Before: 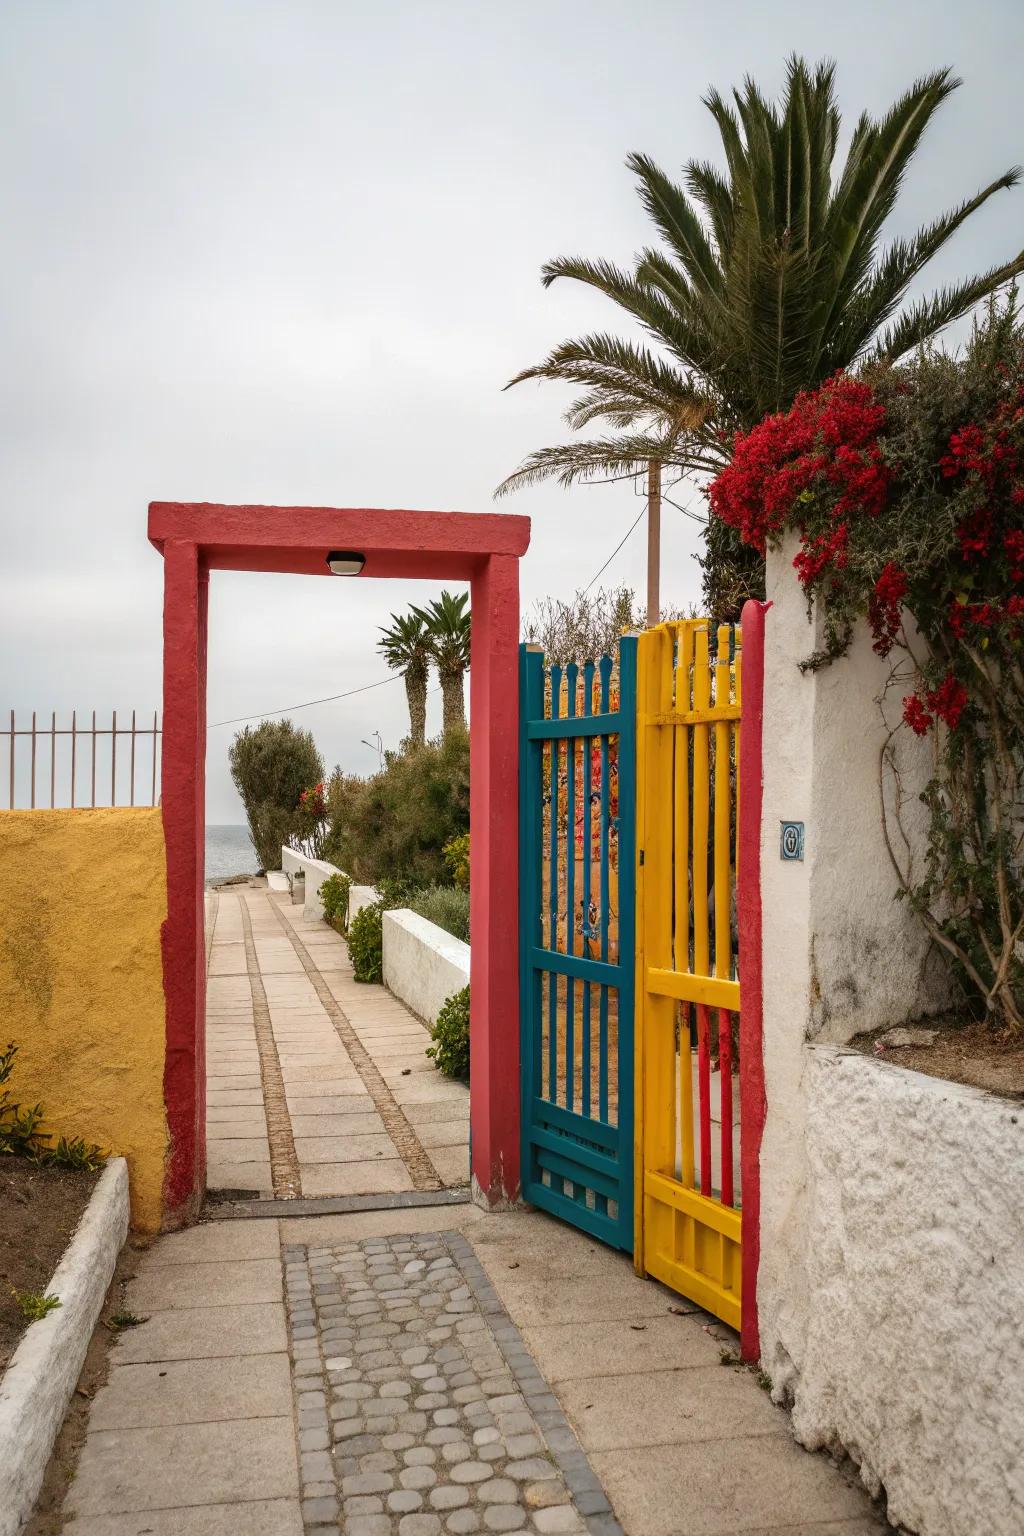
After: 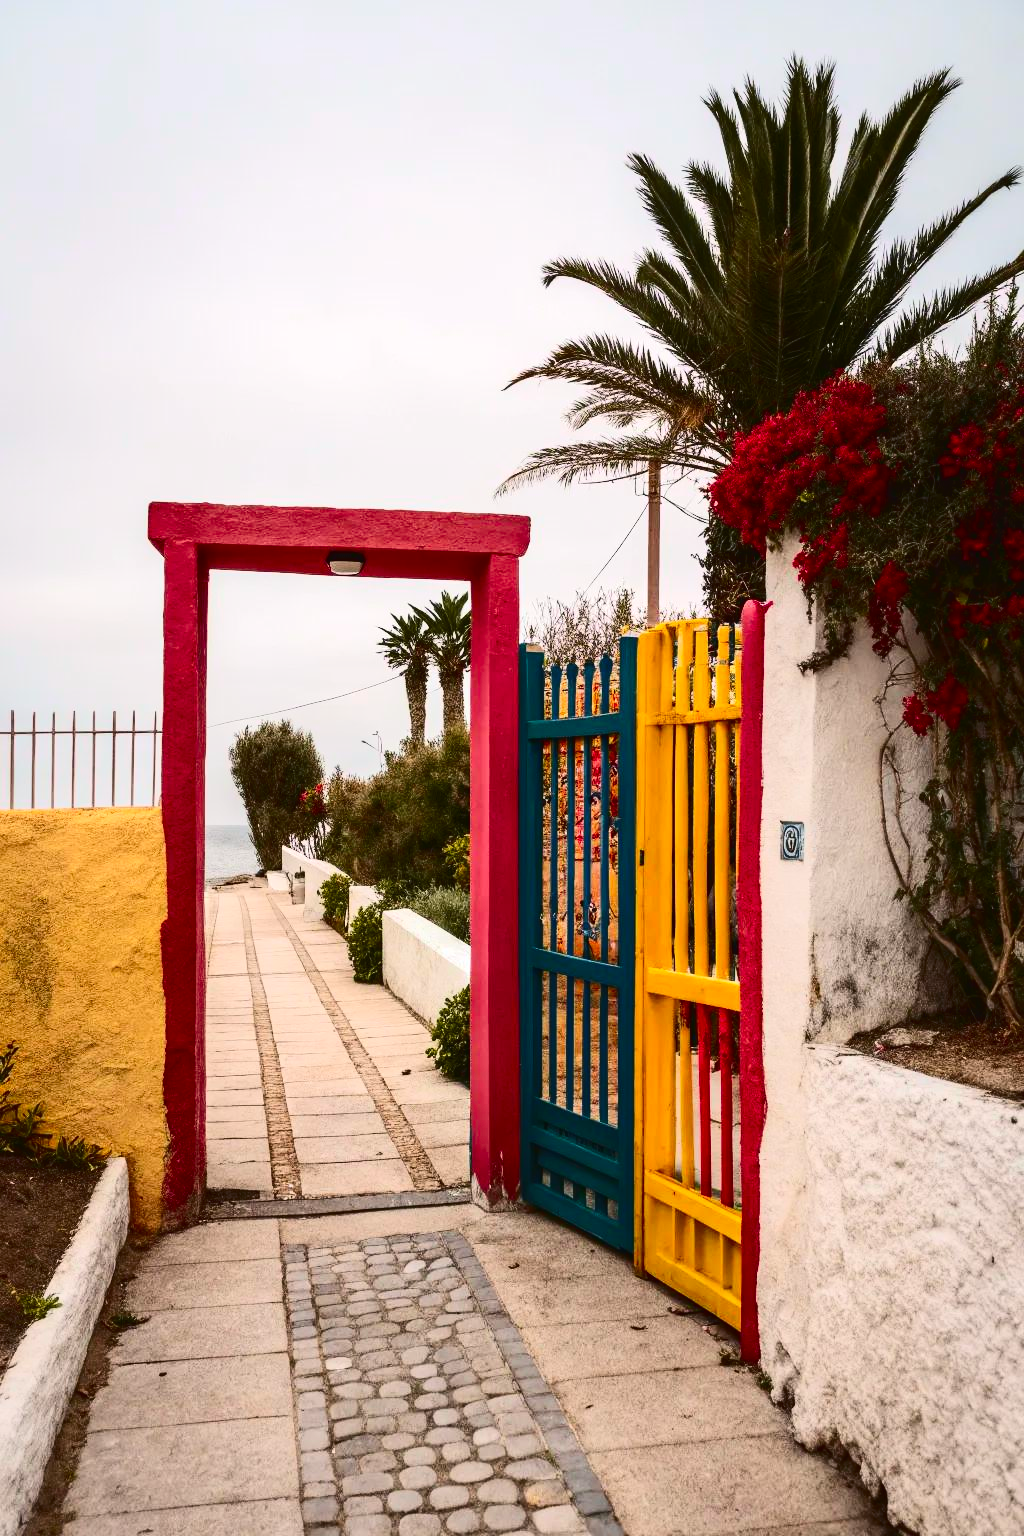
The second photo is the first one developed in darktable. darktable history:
tone curve: curves: ch0 [(0, 0.029) (0.253, 0.237) (1, 0.945)]; ch1 [(0, 0) (0.401, 0.42) (0.442, 0.47) (0.492, 0.498) (0.511, 0.523) (0.557, 0.565) (0.66, 0.683) (1, 1)]; ch2 [(0, 0) (0.394, 0.413) (0.5, 0.5) (0.578, 0.568) (1, 1)], color space Lab, independent channels, preserve colors none
exposure: exposure 0.406 EV, compensate highlight preservation false
contrast brightness saturation: contrast 0.324, brightness -0.071, saturation 0.174
